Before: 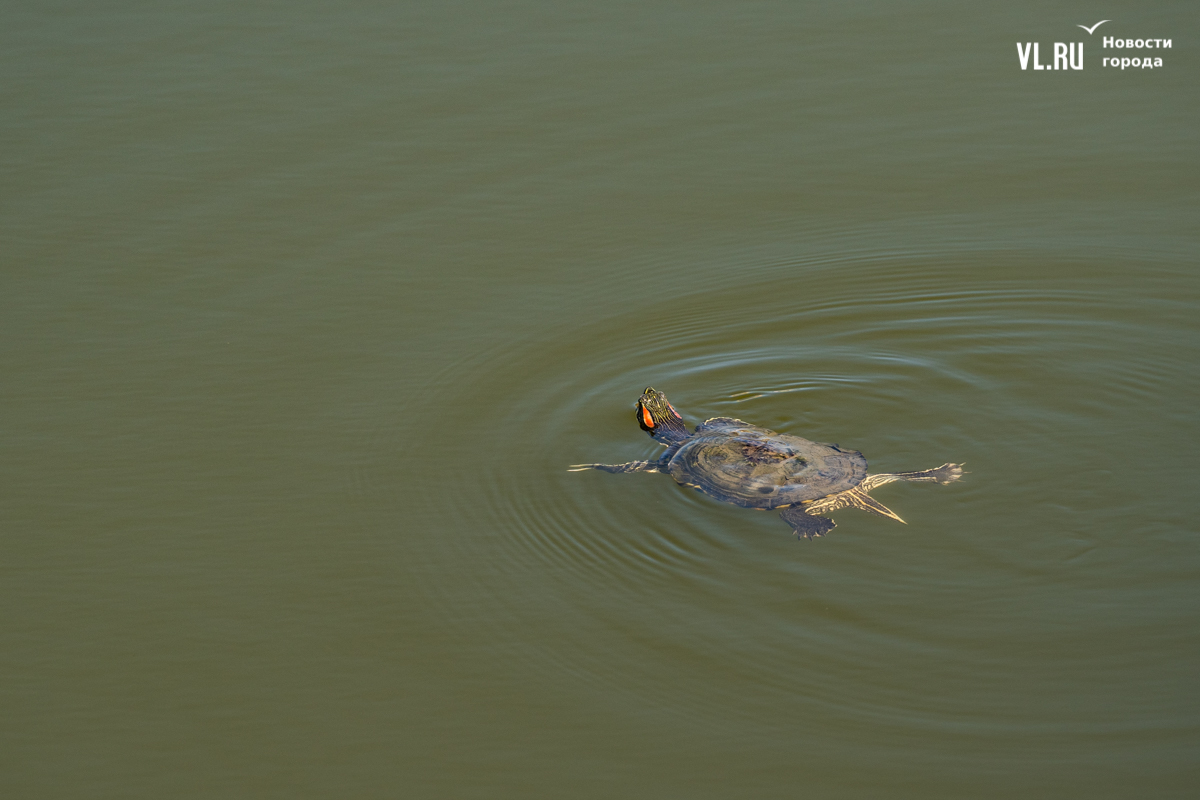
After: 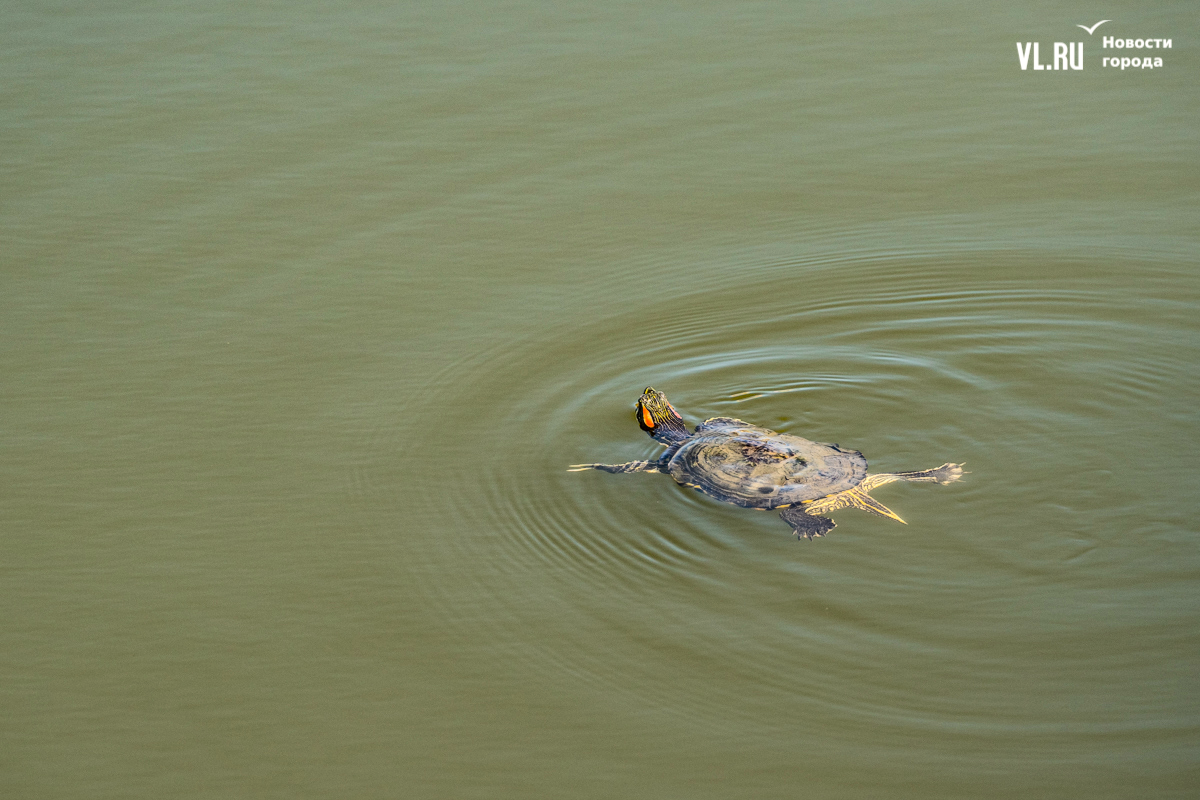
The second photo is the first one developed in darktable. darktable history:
tone curve: curves: ch0 [(0, 0.011) (0.104, 0.085) (0.236, 0.234) (0.398, 0.507) (0.472, 0.62) (0.641, 0.773) (0.835, 0.883) (1, 0.961)]; ch1 [(0, 0) (0.353, 0.344) (0.43, 0.401) (0.479, 0.476) (0.502, 0.504) (0.54, 0.542) (0.602, 0.613) (0.638, 0.668) (0.693, 0.727) (1, 1)]; ch2 [(0, 0) (0.34, 0.314) (0.434, 0.43) (0.5, 0.506) (0.528, 0.534) (0.55, 0.567) (0.595, 0.613) (0.644, 0.729) (1, 1)], color space Lab, independent channels, preserve colors none
local contrast: on, module defaults
